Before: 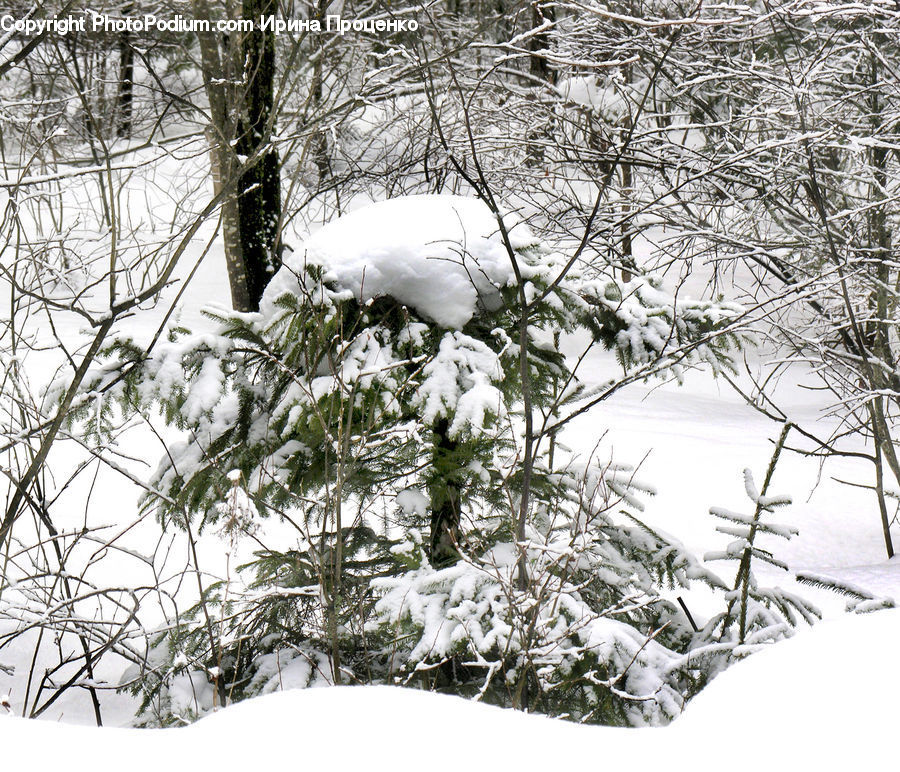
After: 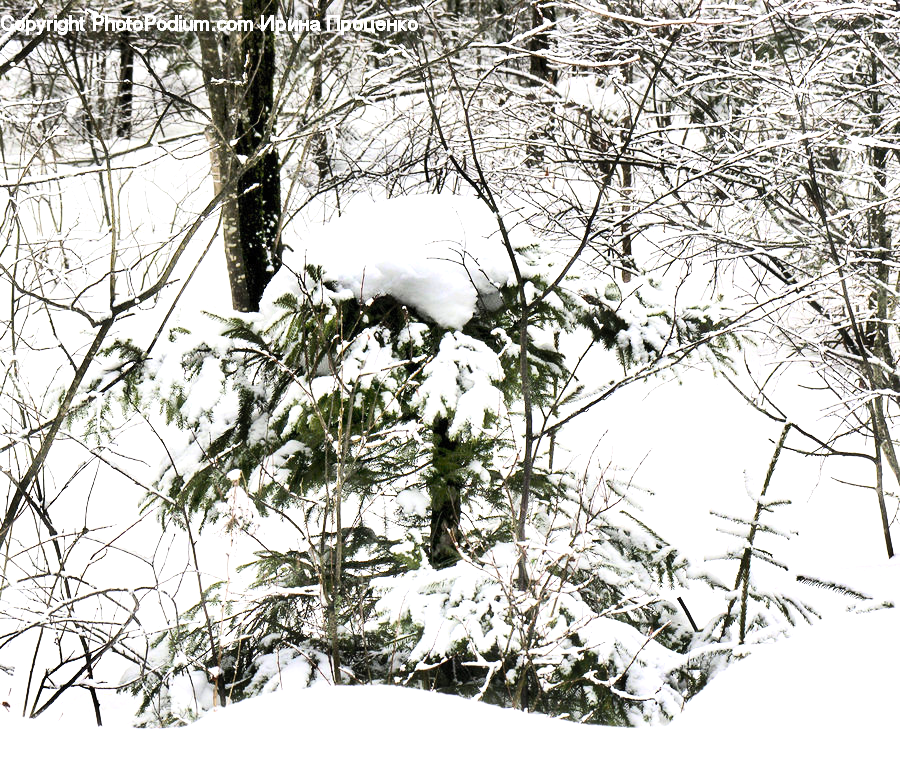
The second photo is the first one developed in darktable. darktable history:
contrast brightness saturation: contrast 0.2, brightness 0.15, saturation 0.14
tone equalizer: -8 EV -0.75 EV, -7 EV -0.7 EV, -6 EV -0.6 EV, -5 EV -0.4 EV, -3 EV 0.4 EV, -2 EV 0.6 EV, -1 EV 0.7 EV, +0 EV 0.75 EV, edges refinement/feathering 500, mask exposure compensation -1.57 EV, preserve details no
